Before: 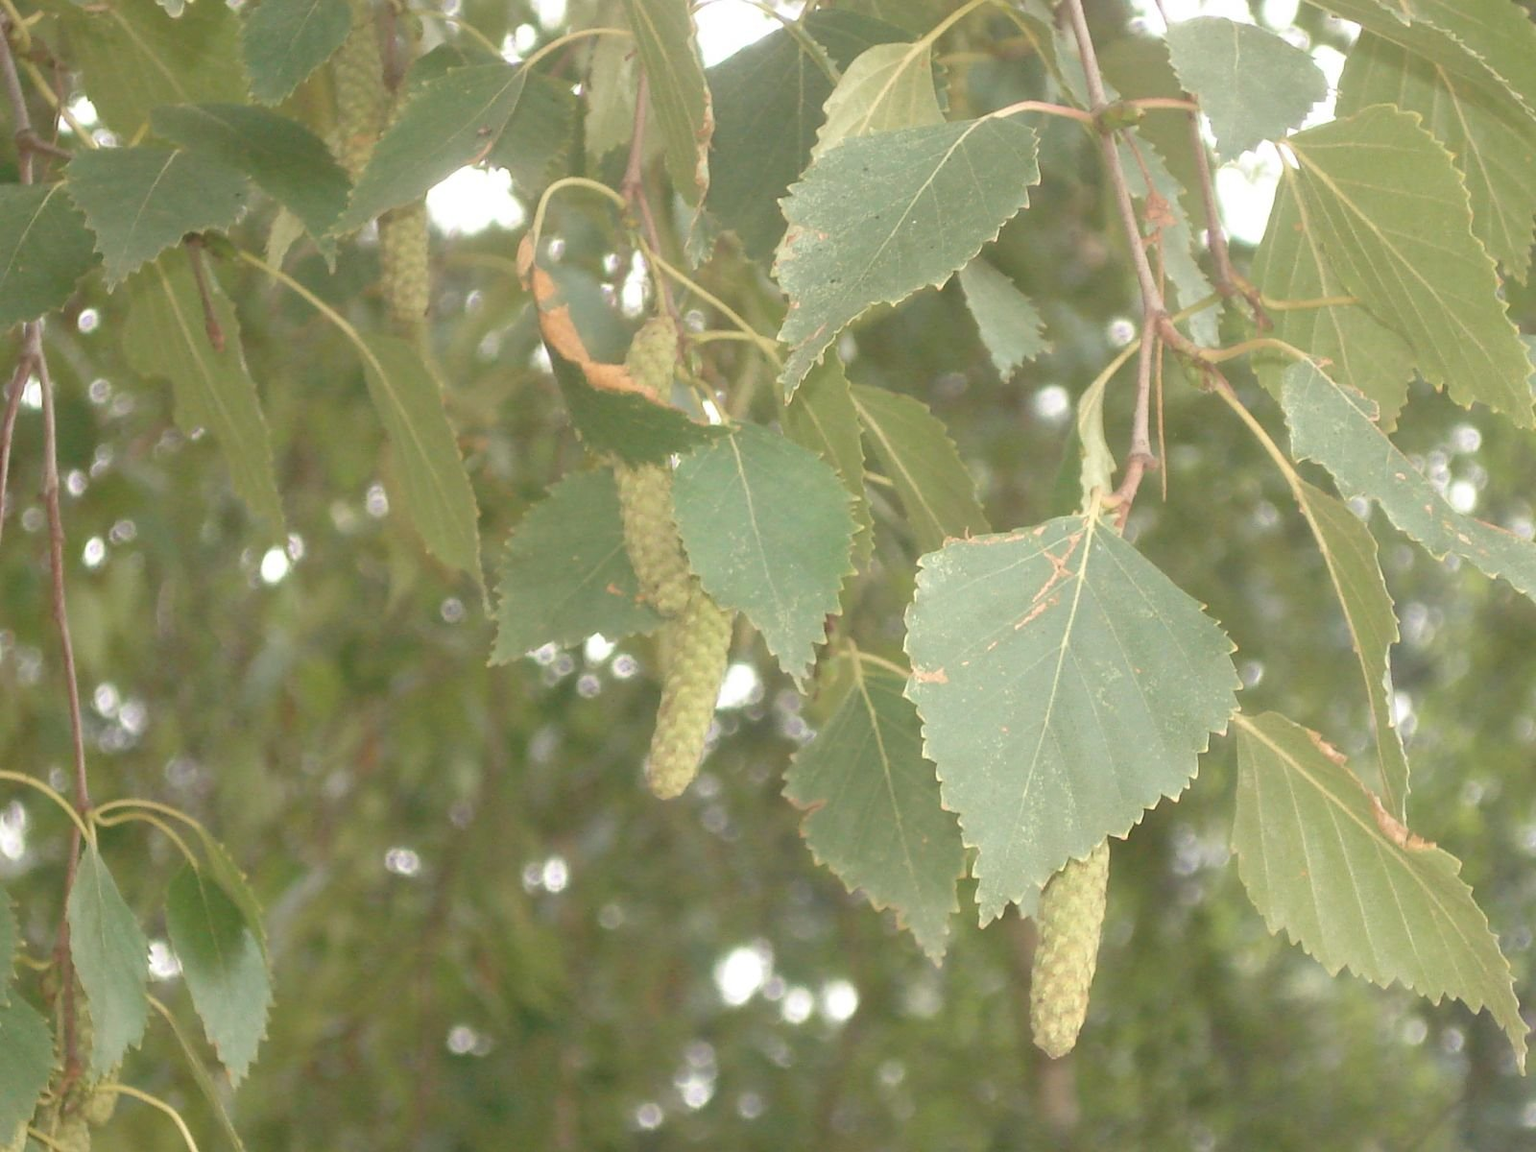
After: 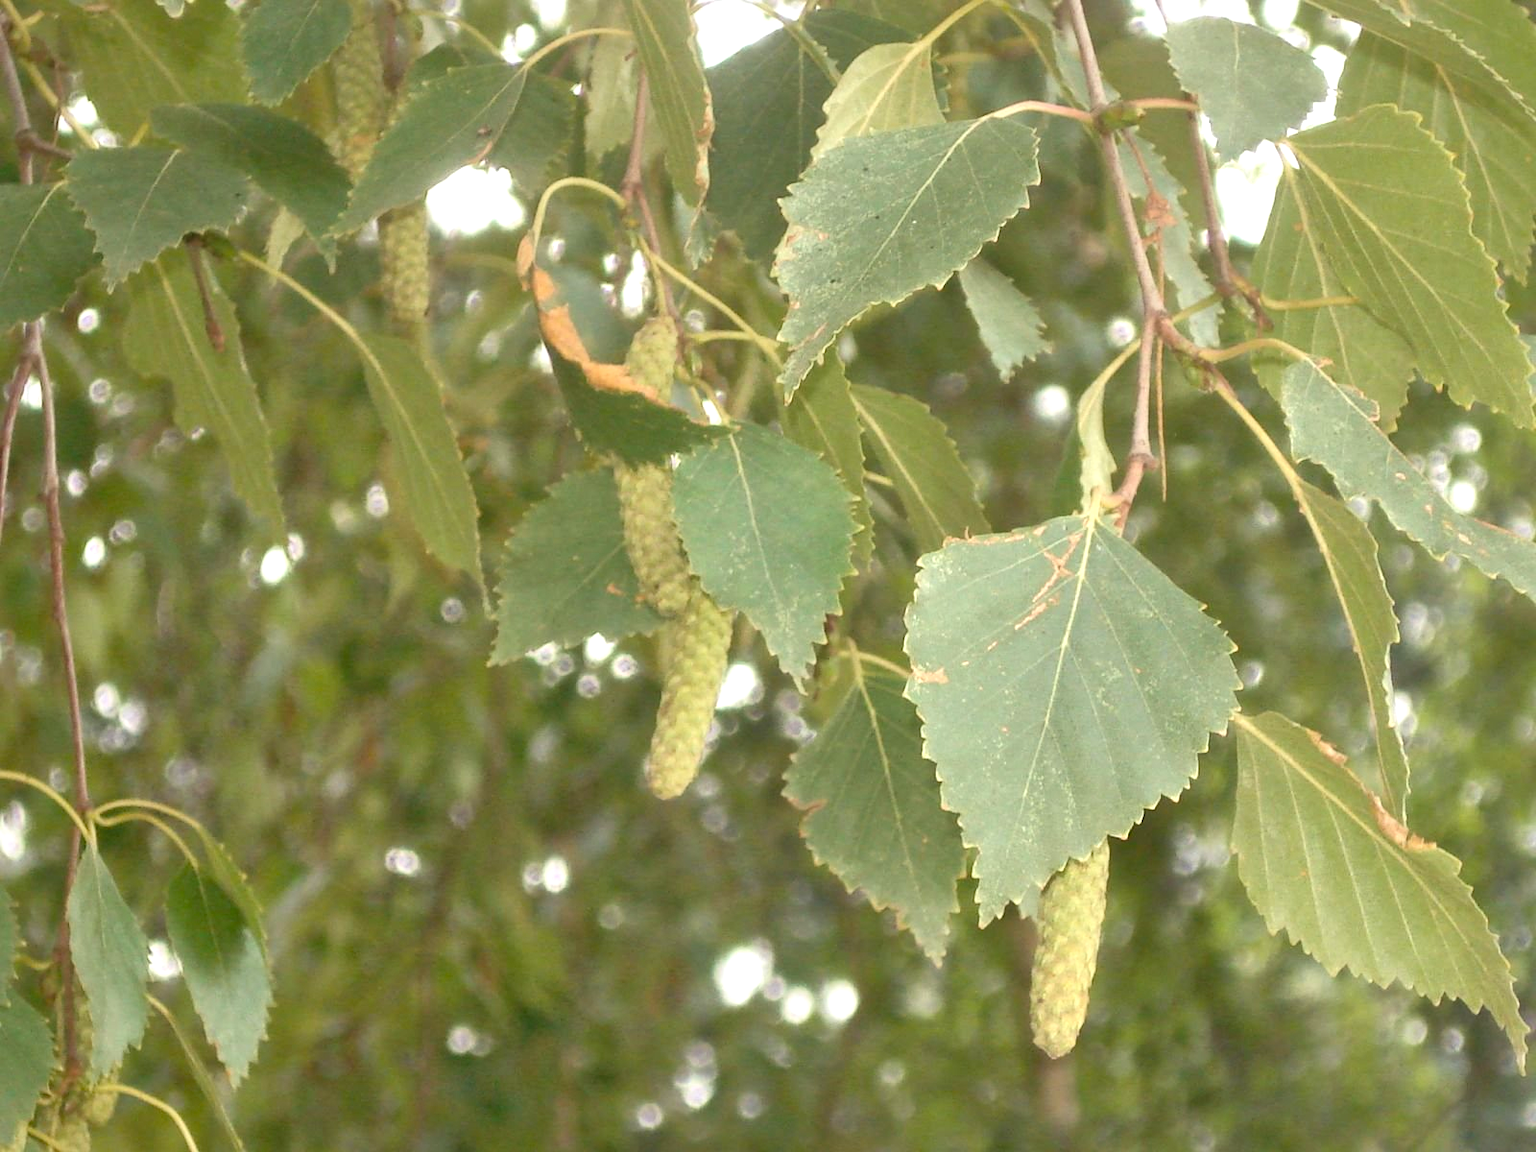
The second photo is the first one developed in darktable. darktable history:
color balance rgb: perceptual saturation grading › global saturation 19.496%, global vibrance 20%
local contrast: mode bilateral grid, contrast 26, coarseness 59, detail 152%, midtone range 0.2
